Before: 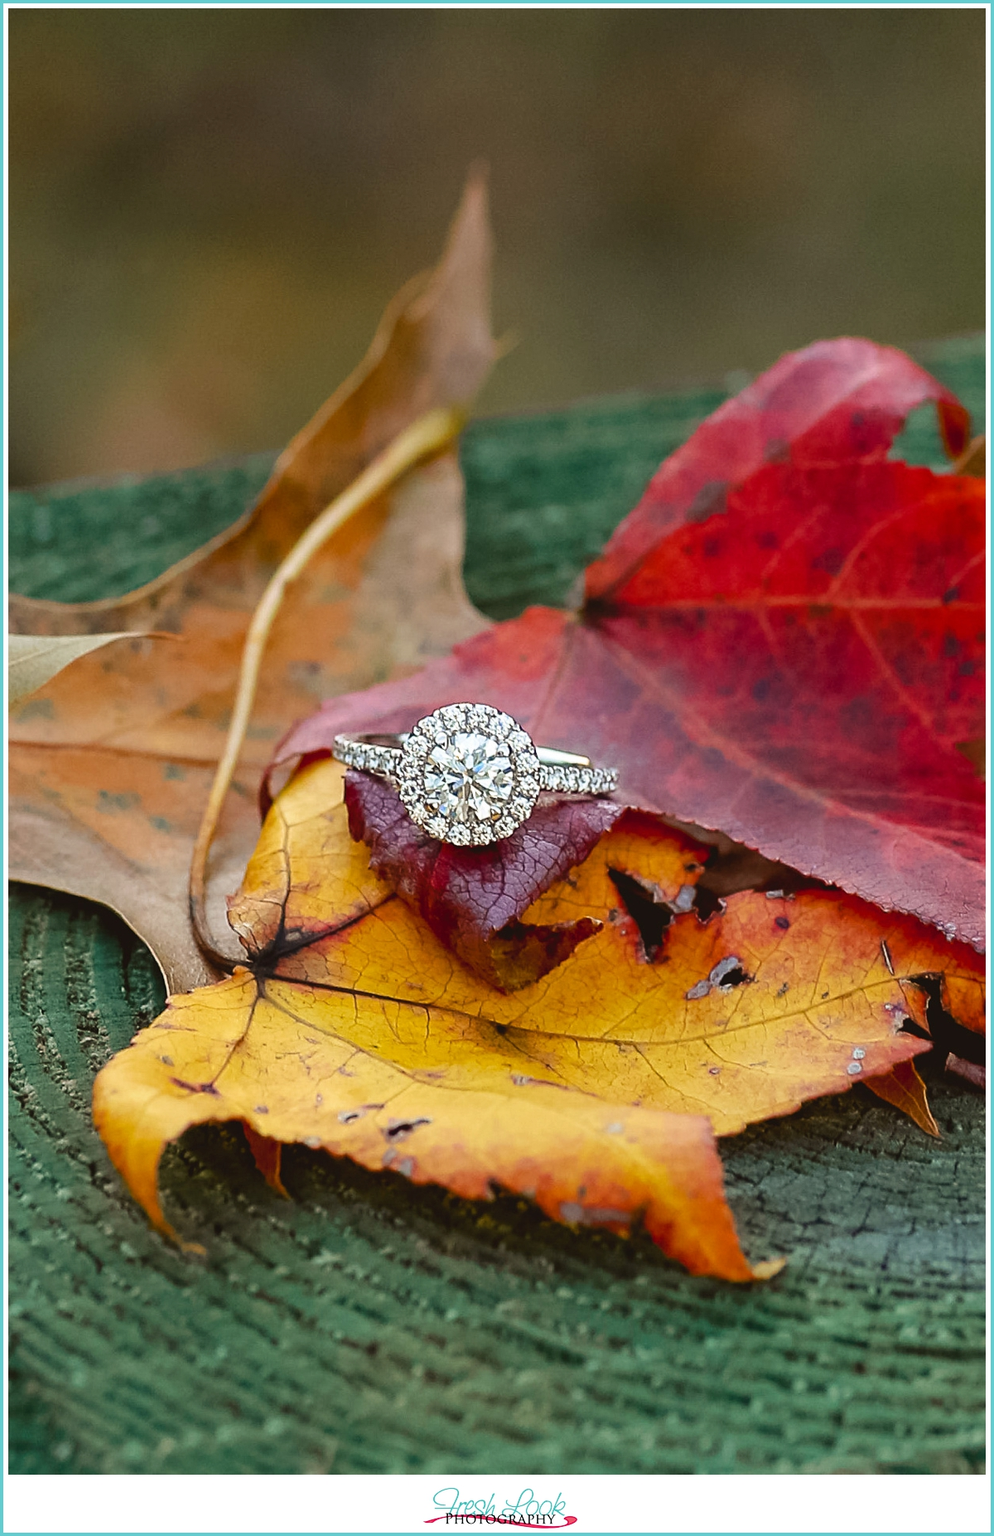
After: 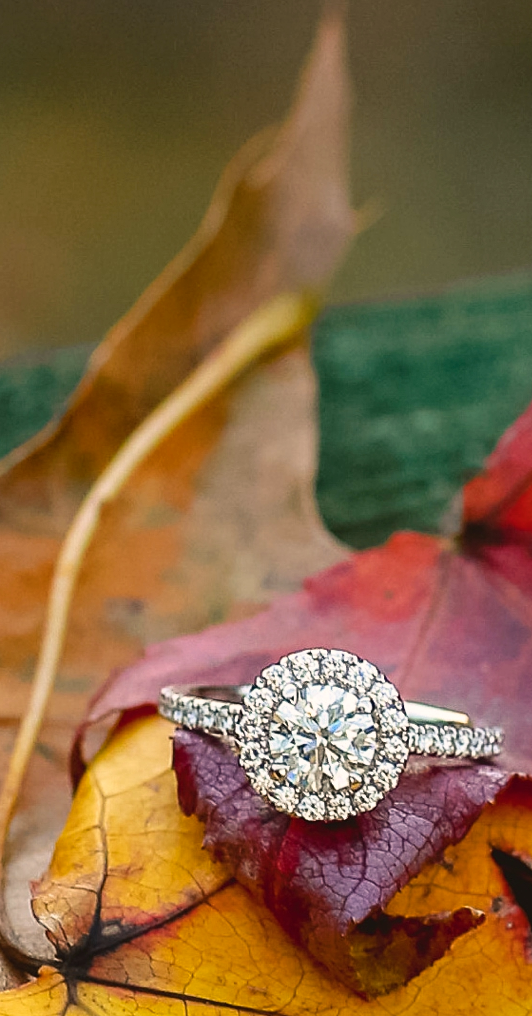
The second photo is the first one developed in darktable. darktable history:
crop: left 20.278%, top 10.818%, right 35.387%, bottom 34.338%
color balance rgb: shadows lift › chroma 2.003%, shadows lift › hue 215.68°, highlights gain › chroma 1.657%, highlights gain › hue 55.39°, perceptual saturation grading › global saturation -0.152%, global vibrance 20%
